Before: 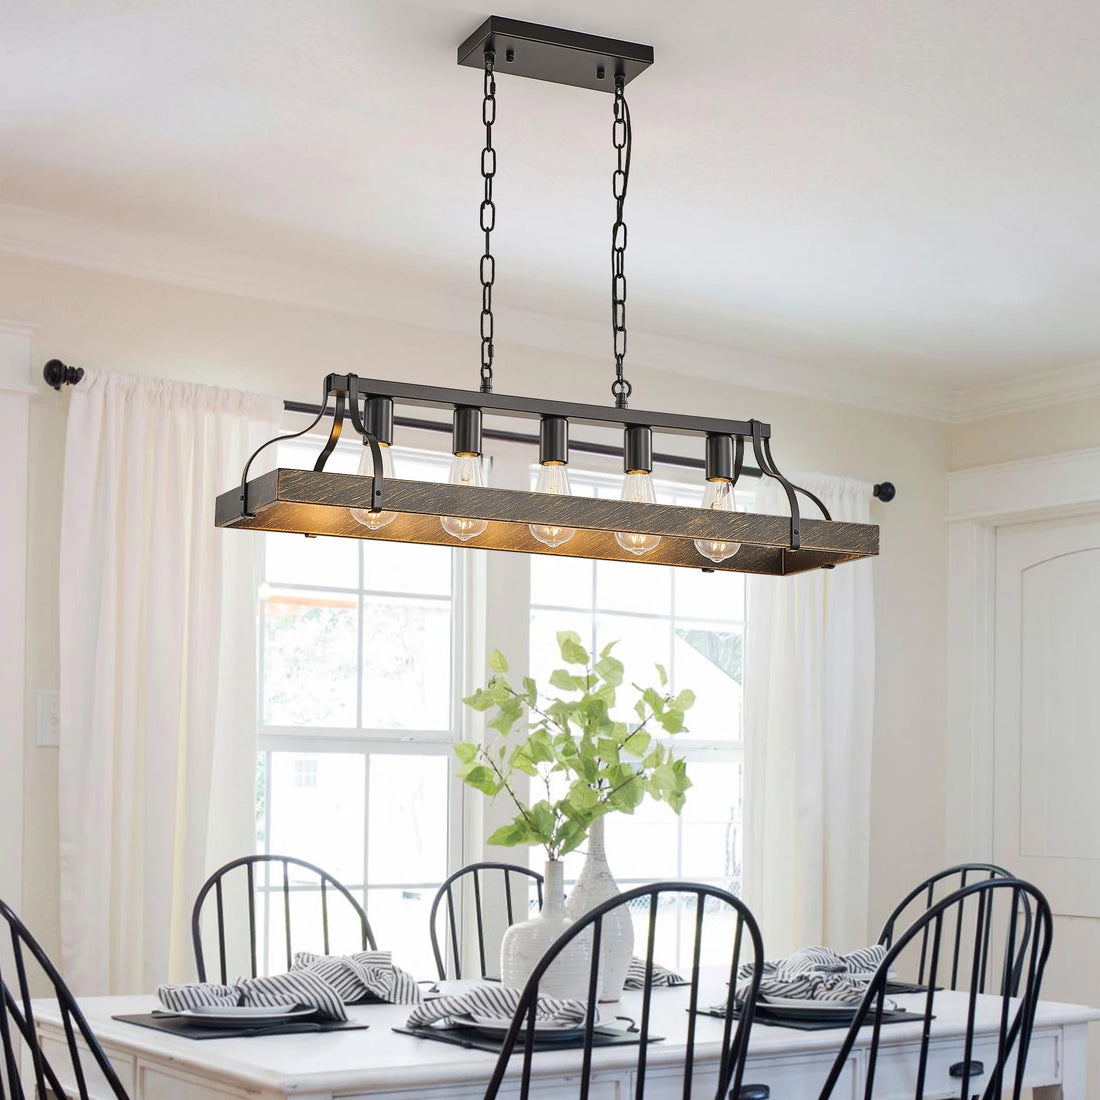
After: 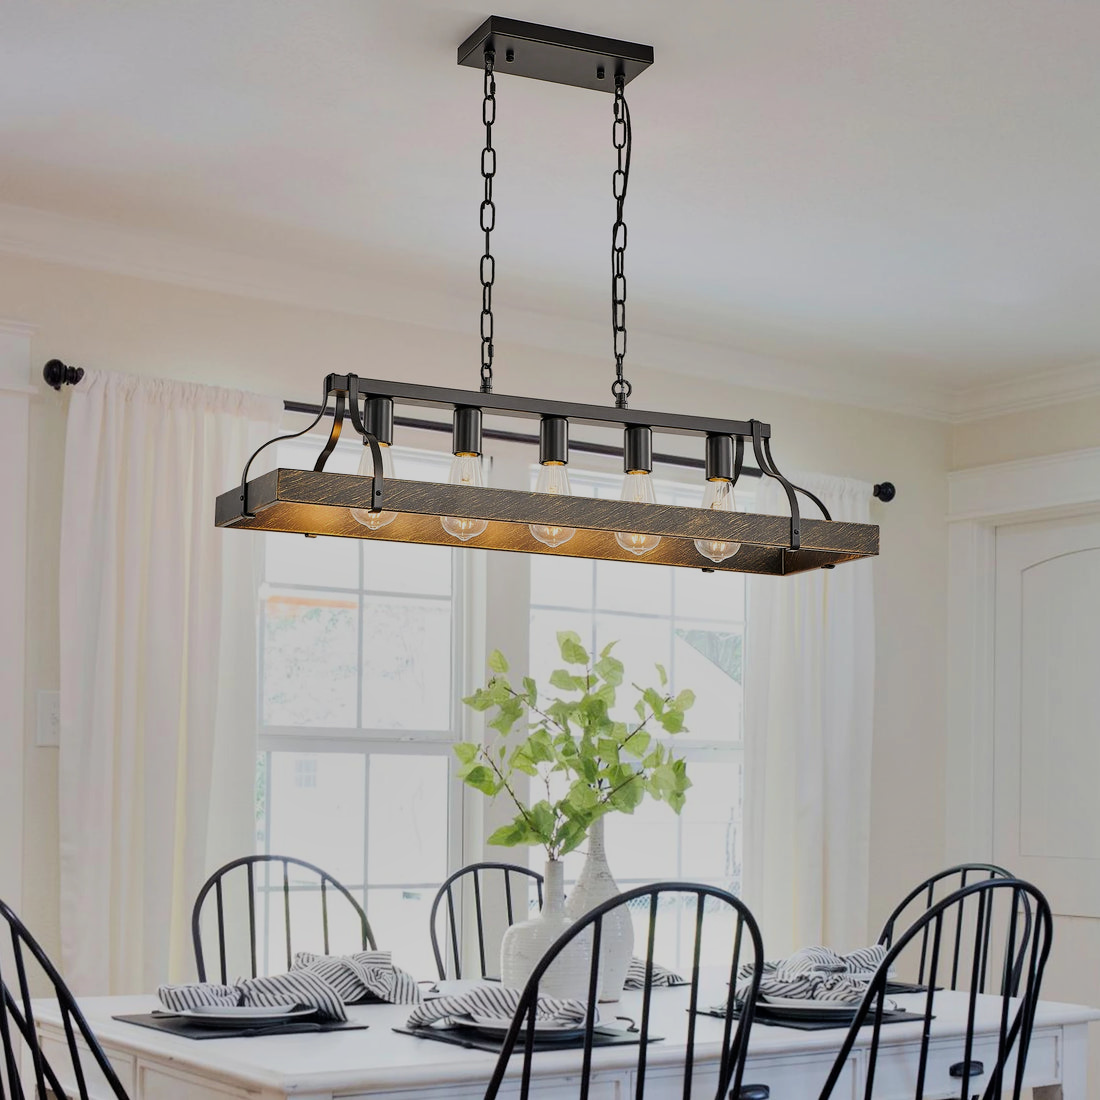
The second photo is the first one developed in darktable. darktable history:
filmic rgb: black relative exposure -8.42 EV, white relative exposure 4.68 EV, hardness 3.82, color science v6 (2022)
shadows and highlights: soften with gaussian
